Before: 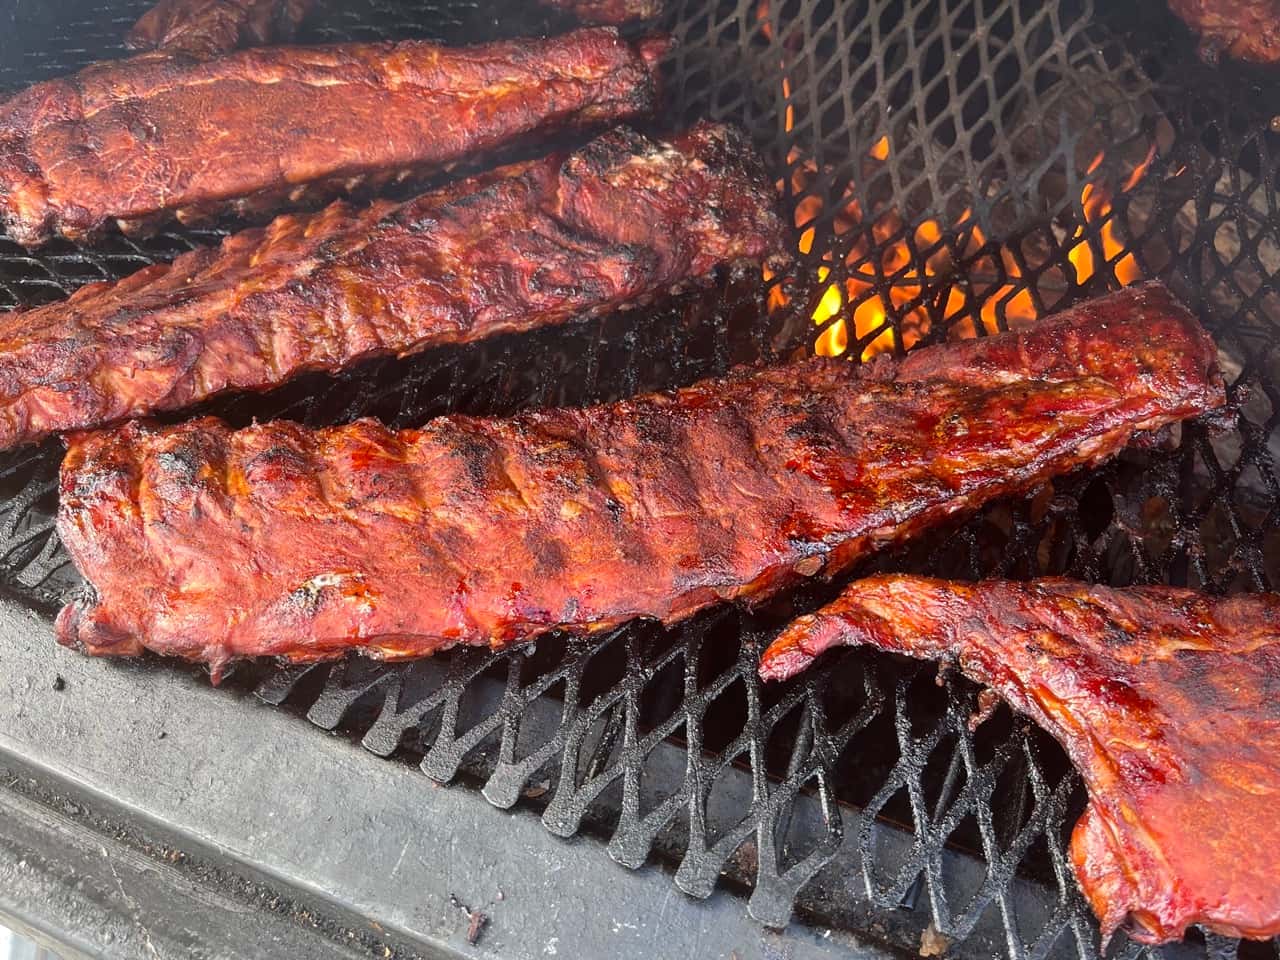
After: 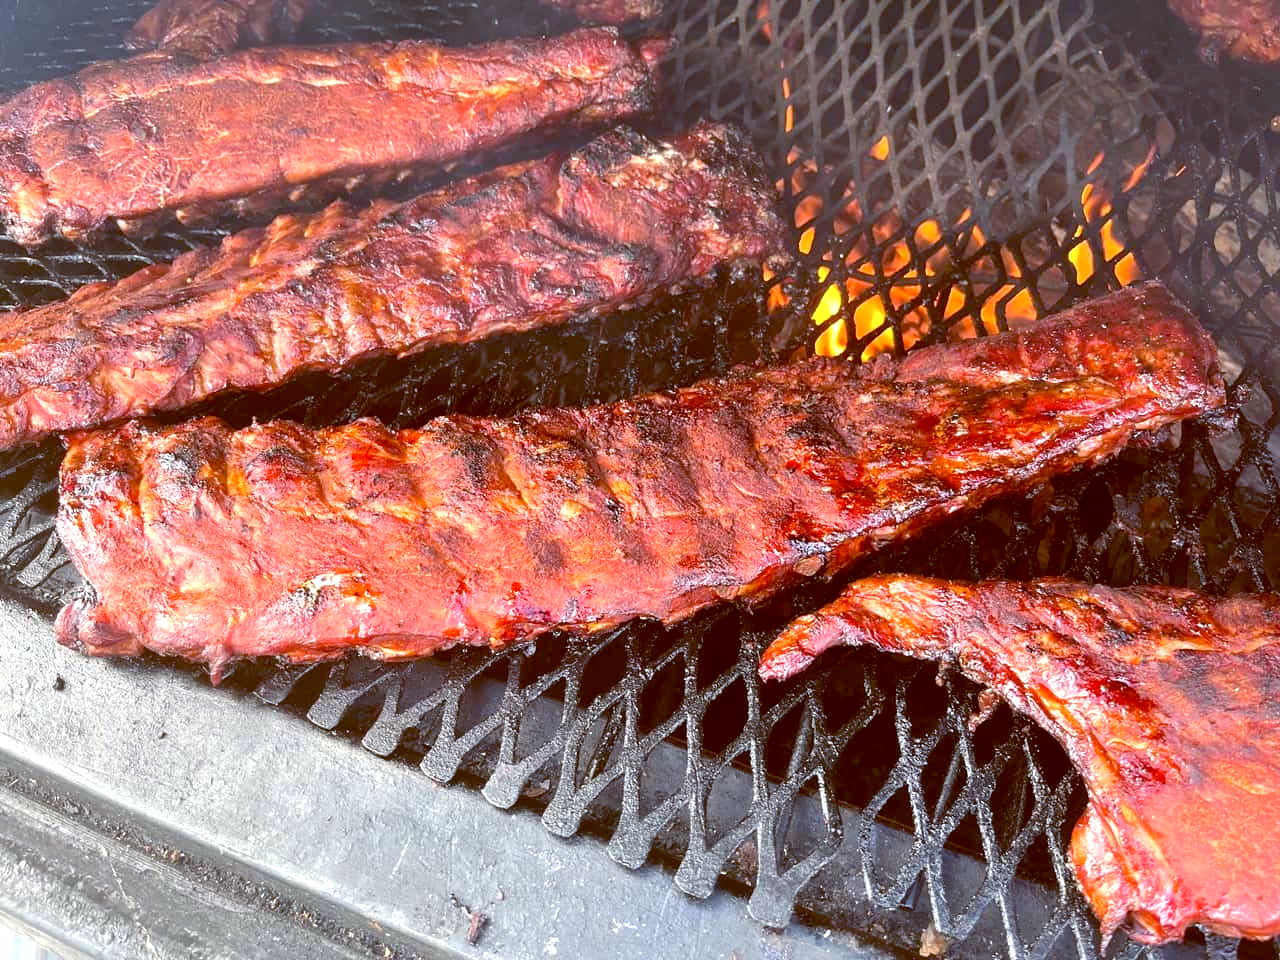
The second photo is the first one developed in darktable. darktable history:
exposure: black level correction 0, exposure 0.7 EV, compensate exposure bias true, compensate highlight preservation false
color balance: lift [1, 1.015, 1.004, 0.985], gamma [1, 0.958, 0.971, 1.042], gain [1, 0.956, 0.977, 1.044]
